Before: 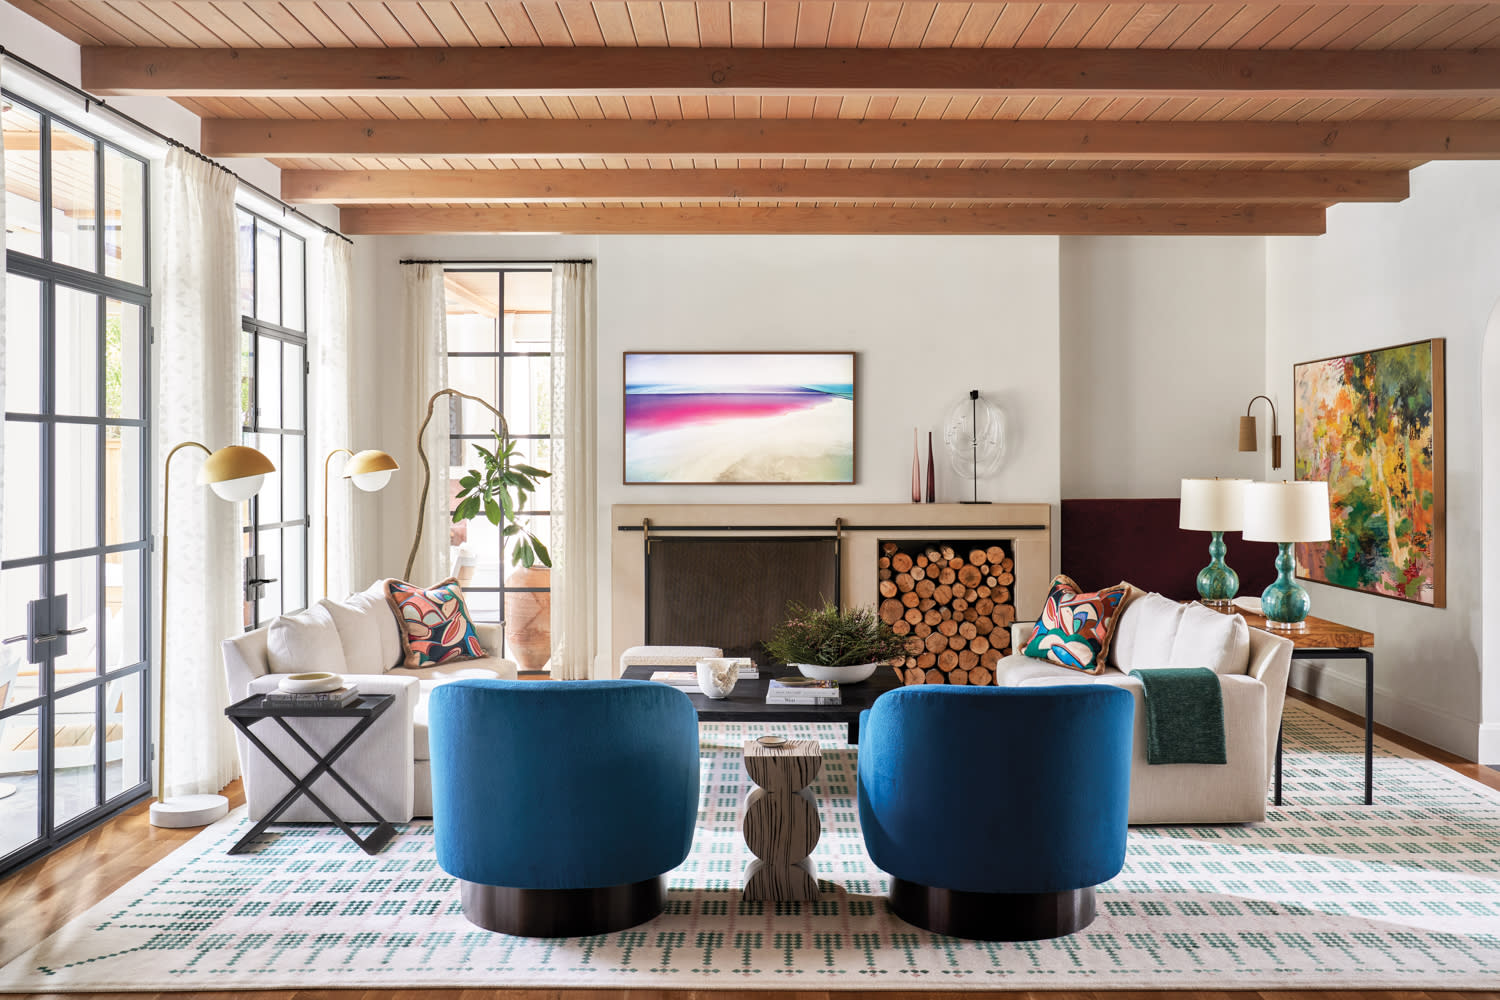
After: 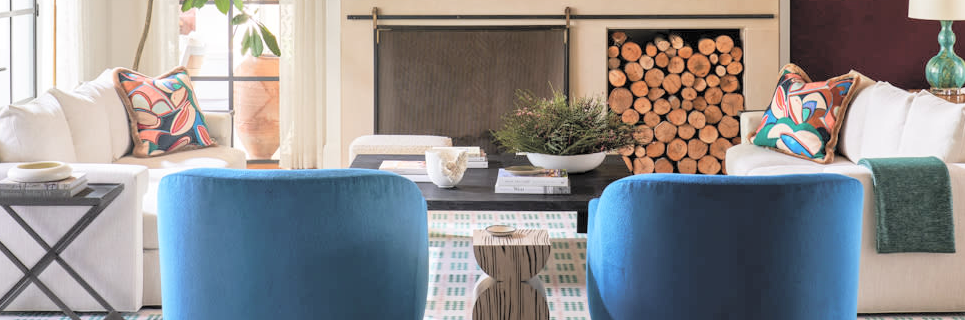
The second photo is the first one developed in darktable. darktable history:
contrast brightness saturation: brightness 0.28
crop: left 18.091%, top 51.13%, right 17.525%, bottom 16.85%
